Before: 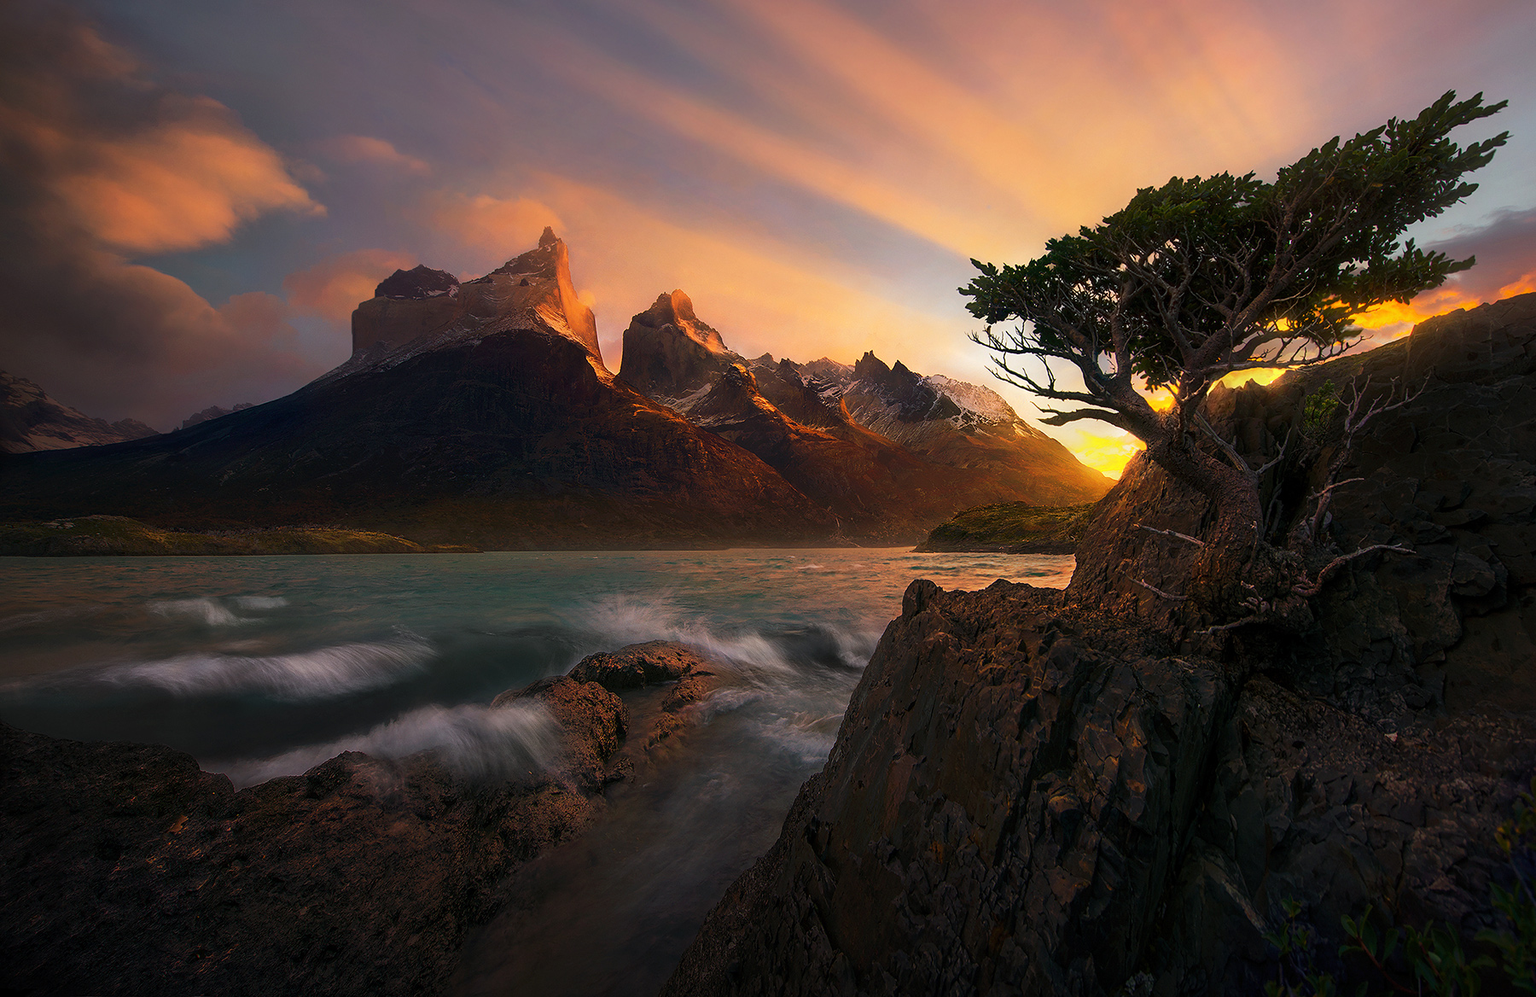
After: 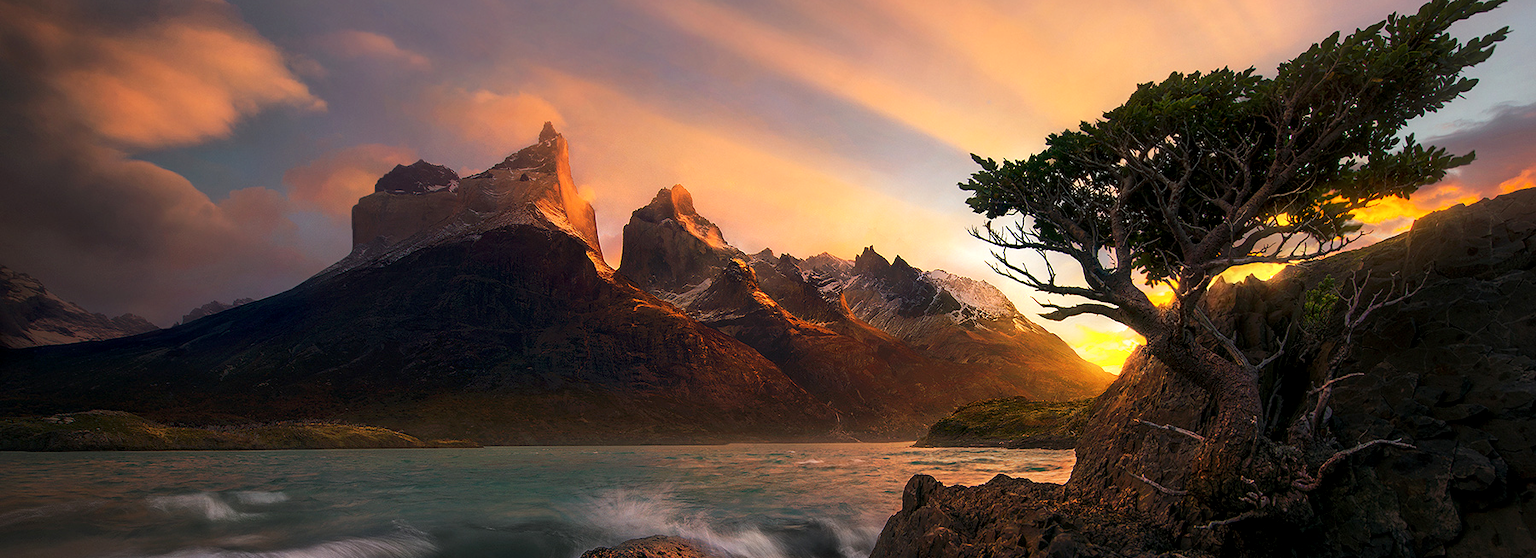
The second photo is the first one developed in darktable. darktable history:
crop and rotate: top 10.605%, bottom 33.274%
exposure: black level correction 0.001, exposure 0.191 EV, compensate highlight preservation false
local contrast: highlights 100%, shadows 100%, detail 120%, midtone range 0.2
